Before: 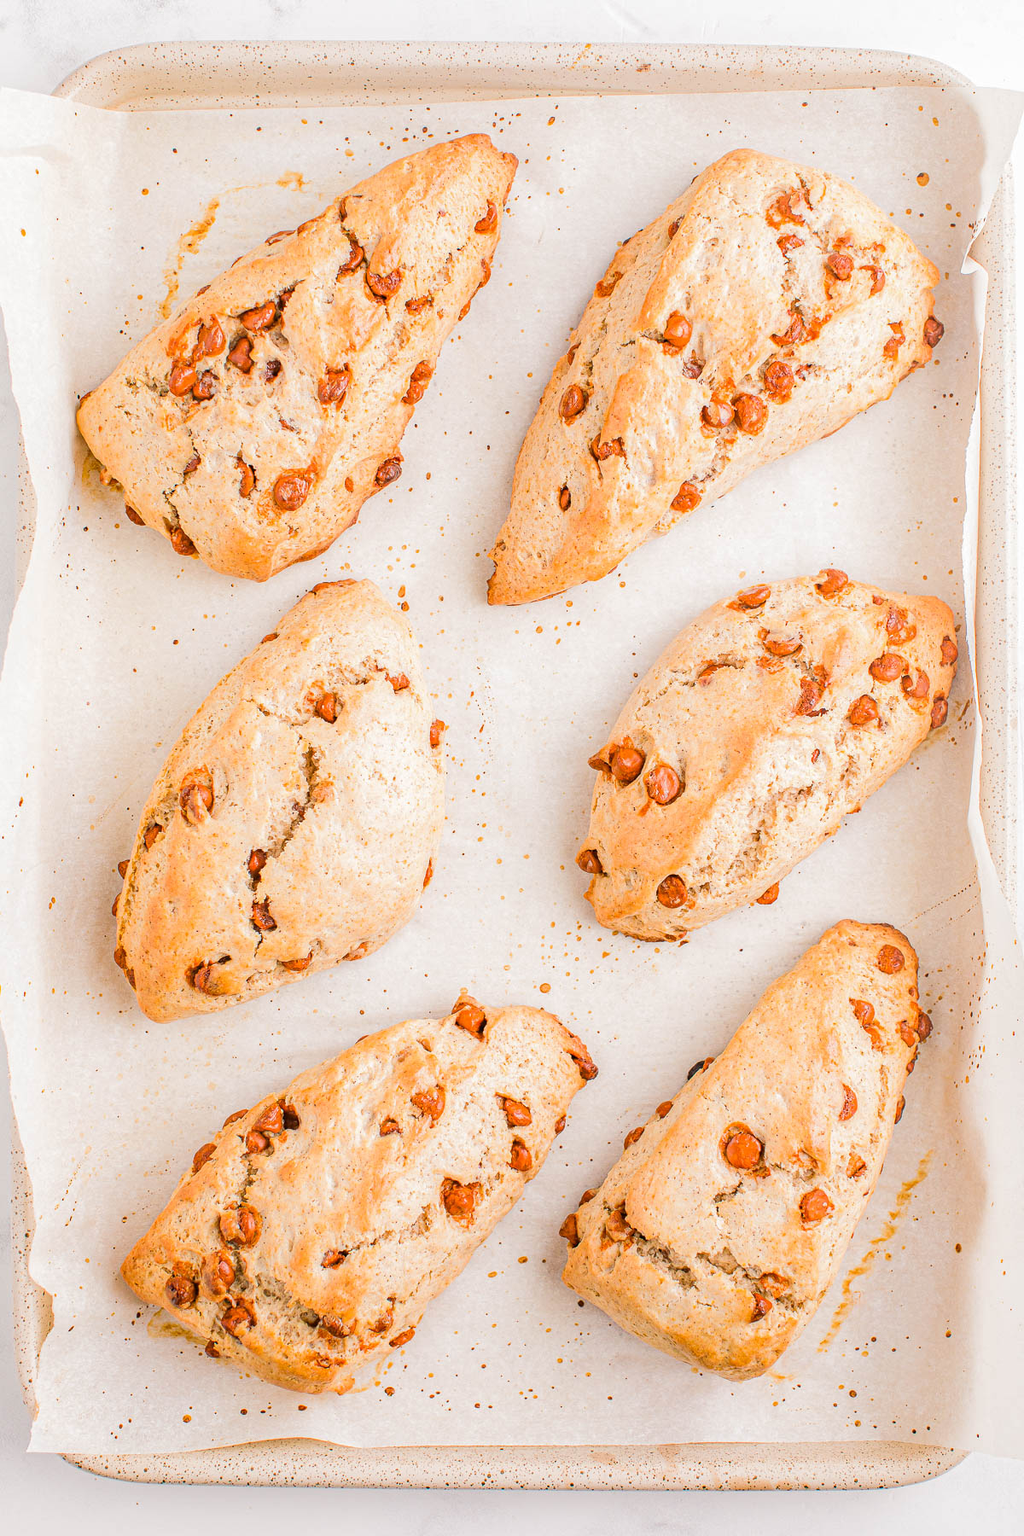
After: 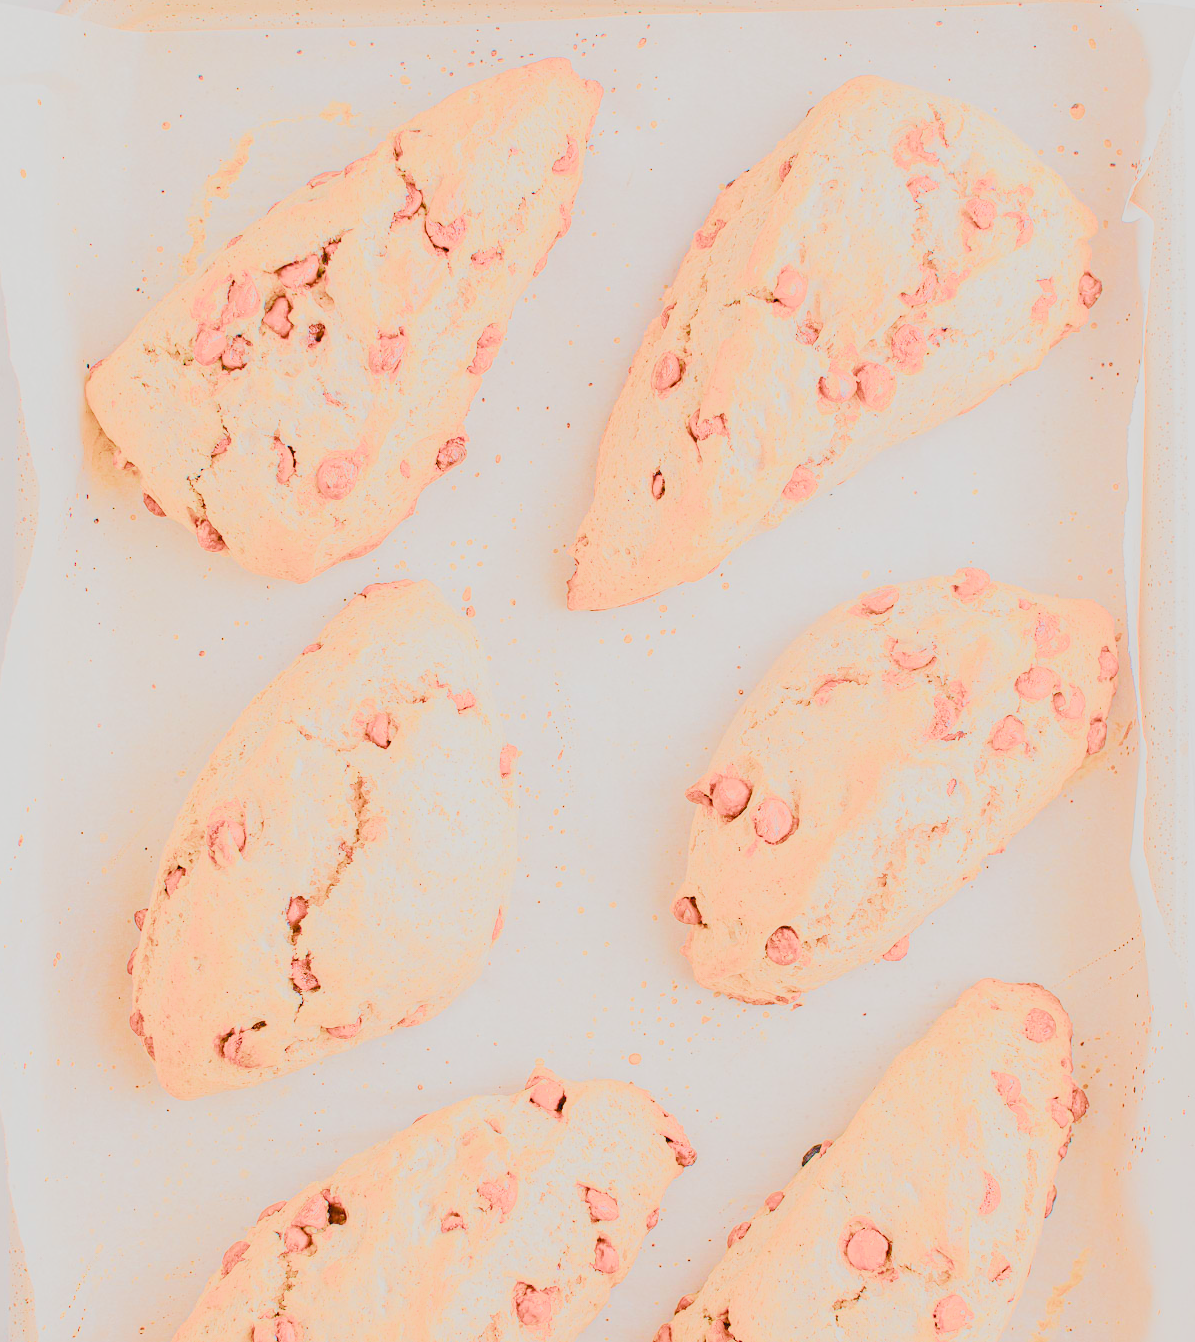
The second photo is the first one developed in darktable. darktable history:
crop: left 0.346%, top 5.504%, bottom 19.892%
filmic rgb: black relative exposure -7.65 EV, white relative exposure 4.56 EV, hardness 3.61, color science v5 (2021), contrast in shadows safe, contrast in highlights safe
color balance rgb: shadows lift › chroma 3.286%, shadows lift › hue 281.56°, perceptual saturation grading › global saturation 25.08%, global vibrance 34.856%
tone equalizer: -8 EV 1.99 EV, -7 EV 1.98 EV, -6 EV 1.99 EV, -5 EV 1.99 EV, -4 EV 1.96 EV, -3 EV 1.47 EV, -2 EV 0.984 EV, -1 EV 0.474 EV, edges refinement/feathering 500, mask exposure compensation -1.57 EV, preserve details no
